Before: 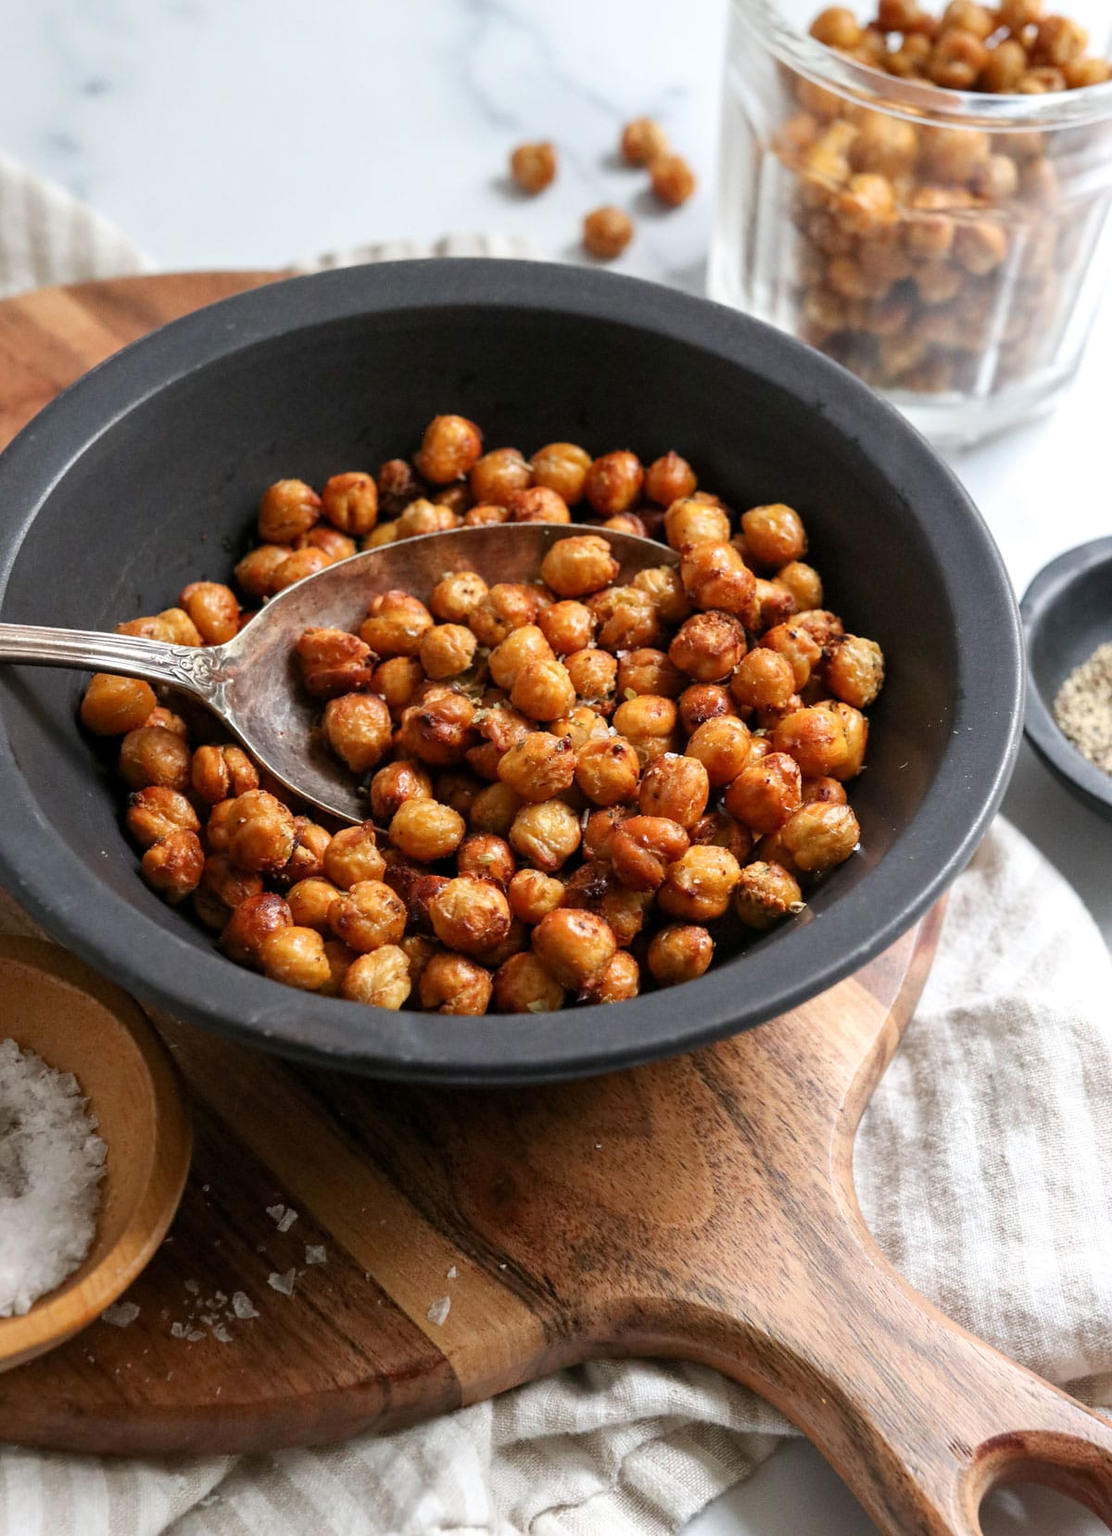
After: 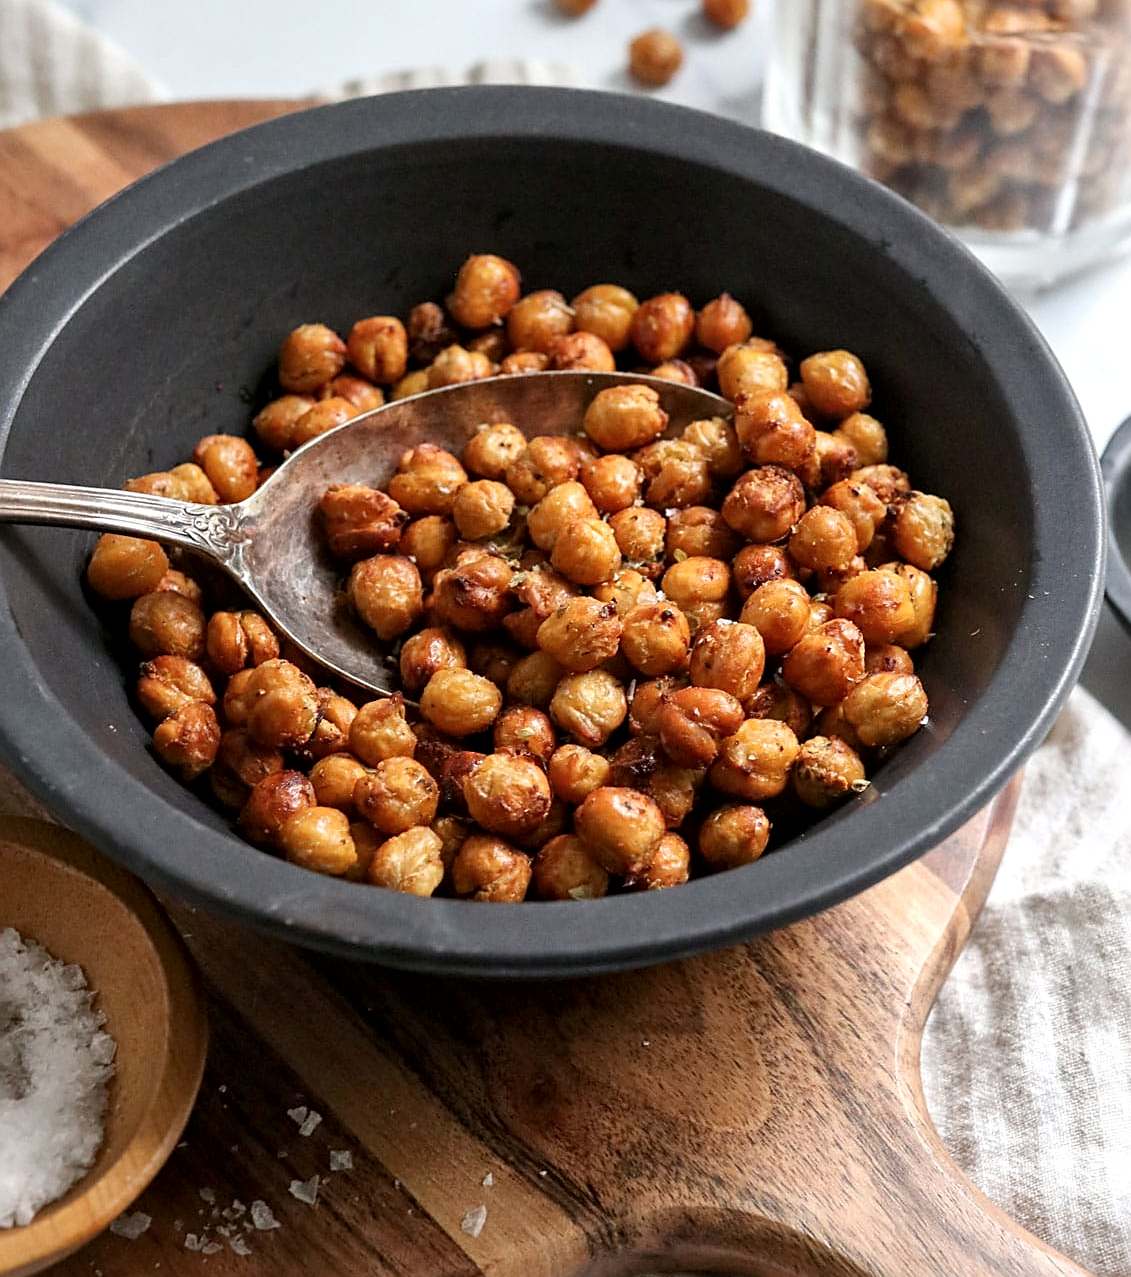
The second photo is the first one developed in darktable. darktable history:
crop and rotate: angle 0.03°, top 11.643%, right 5.651%, bottom 11.189%
sharpen: on, module defaults
local contrast: mode bilateral grid, contrast 20, coarseness 50, detail 132%, midtone range 0.2
contrast brightness saturation: saturation -0.05
